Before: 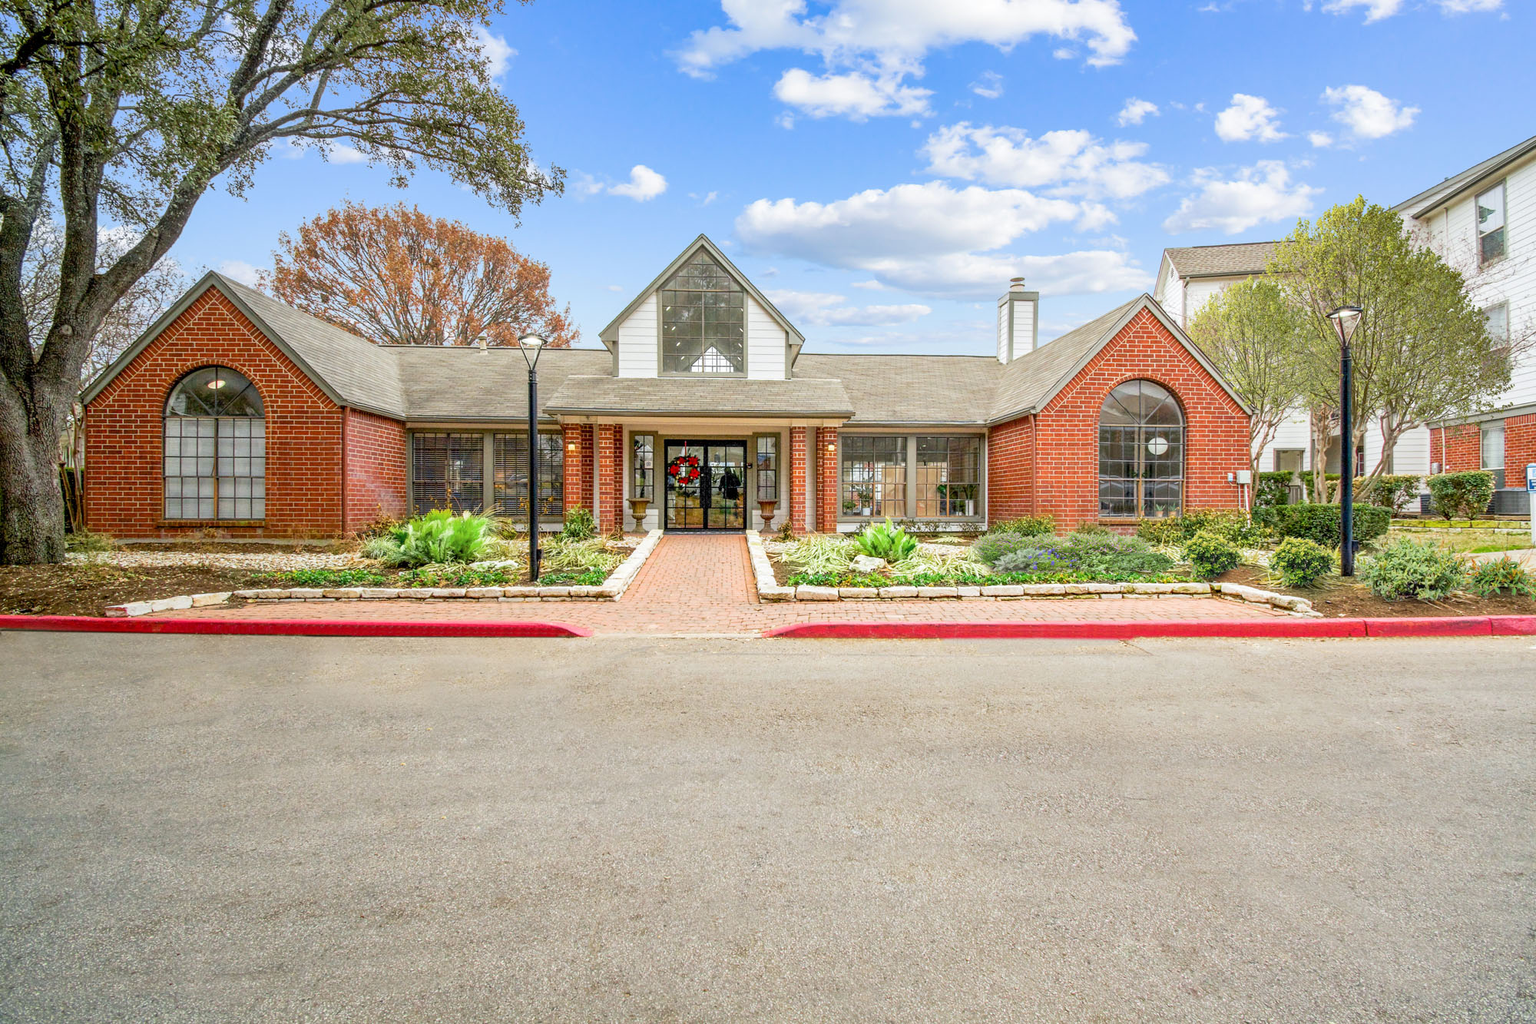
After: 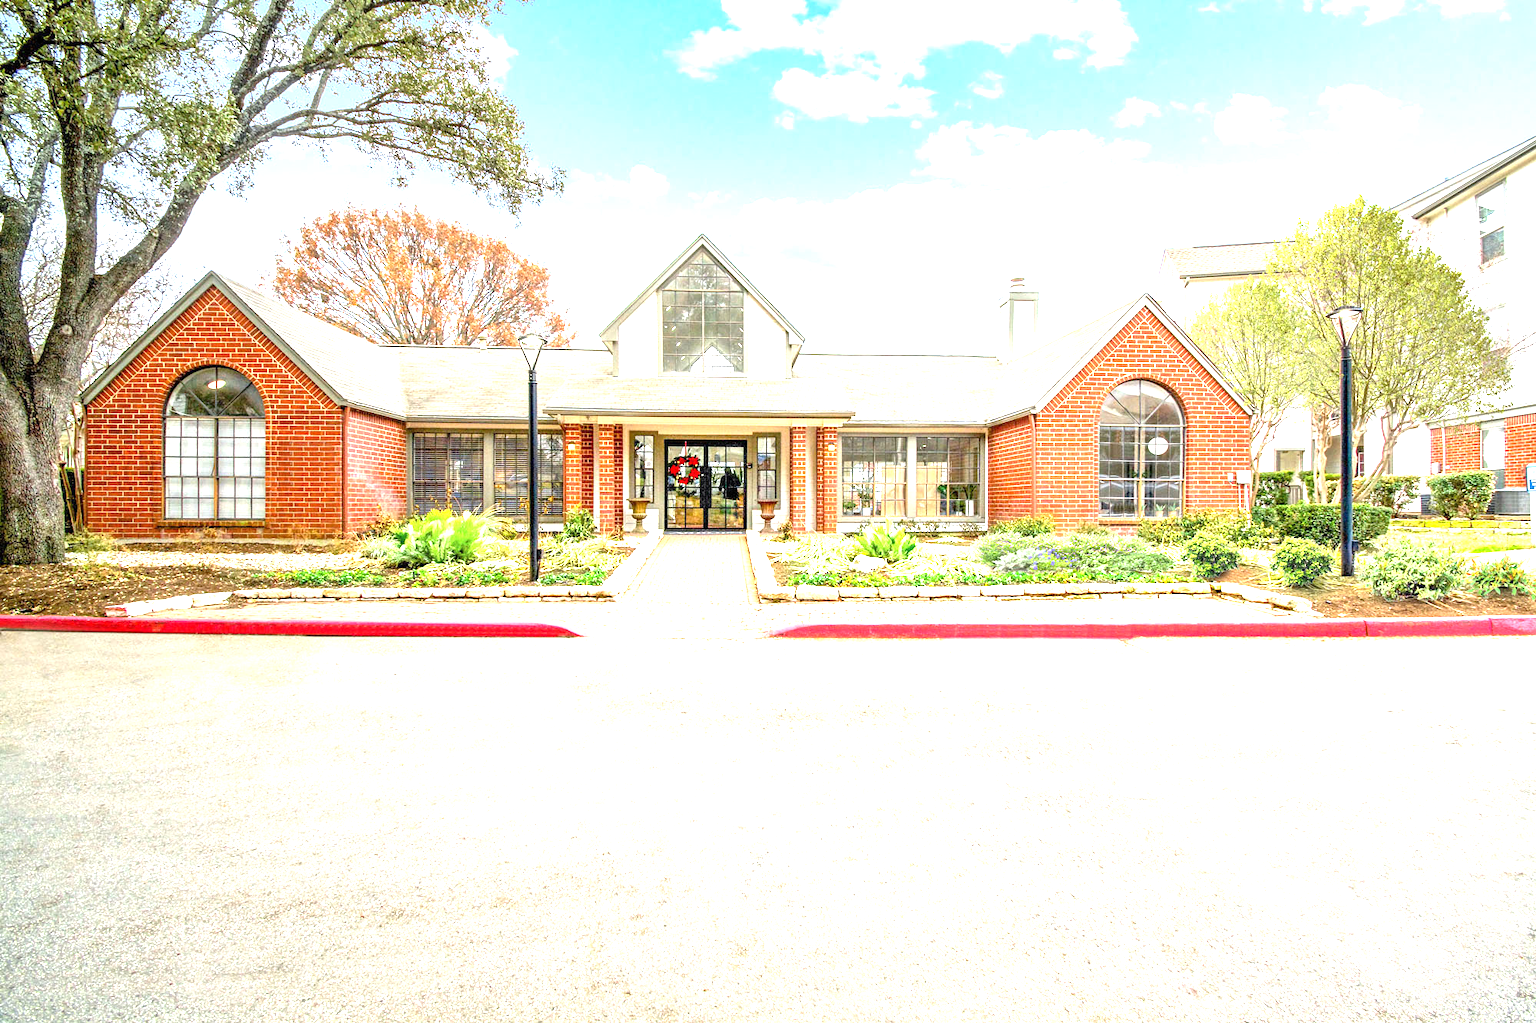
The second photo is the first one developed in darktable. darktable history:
exposure: black level correction 0, exposure 1.547 EV, compensate highlight preservation false
